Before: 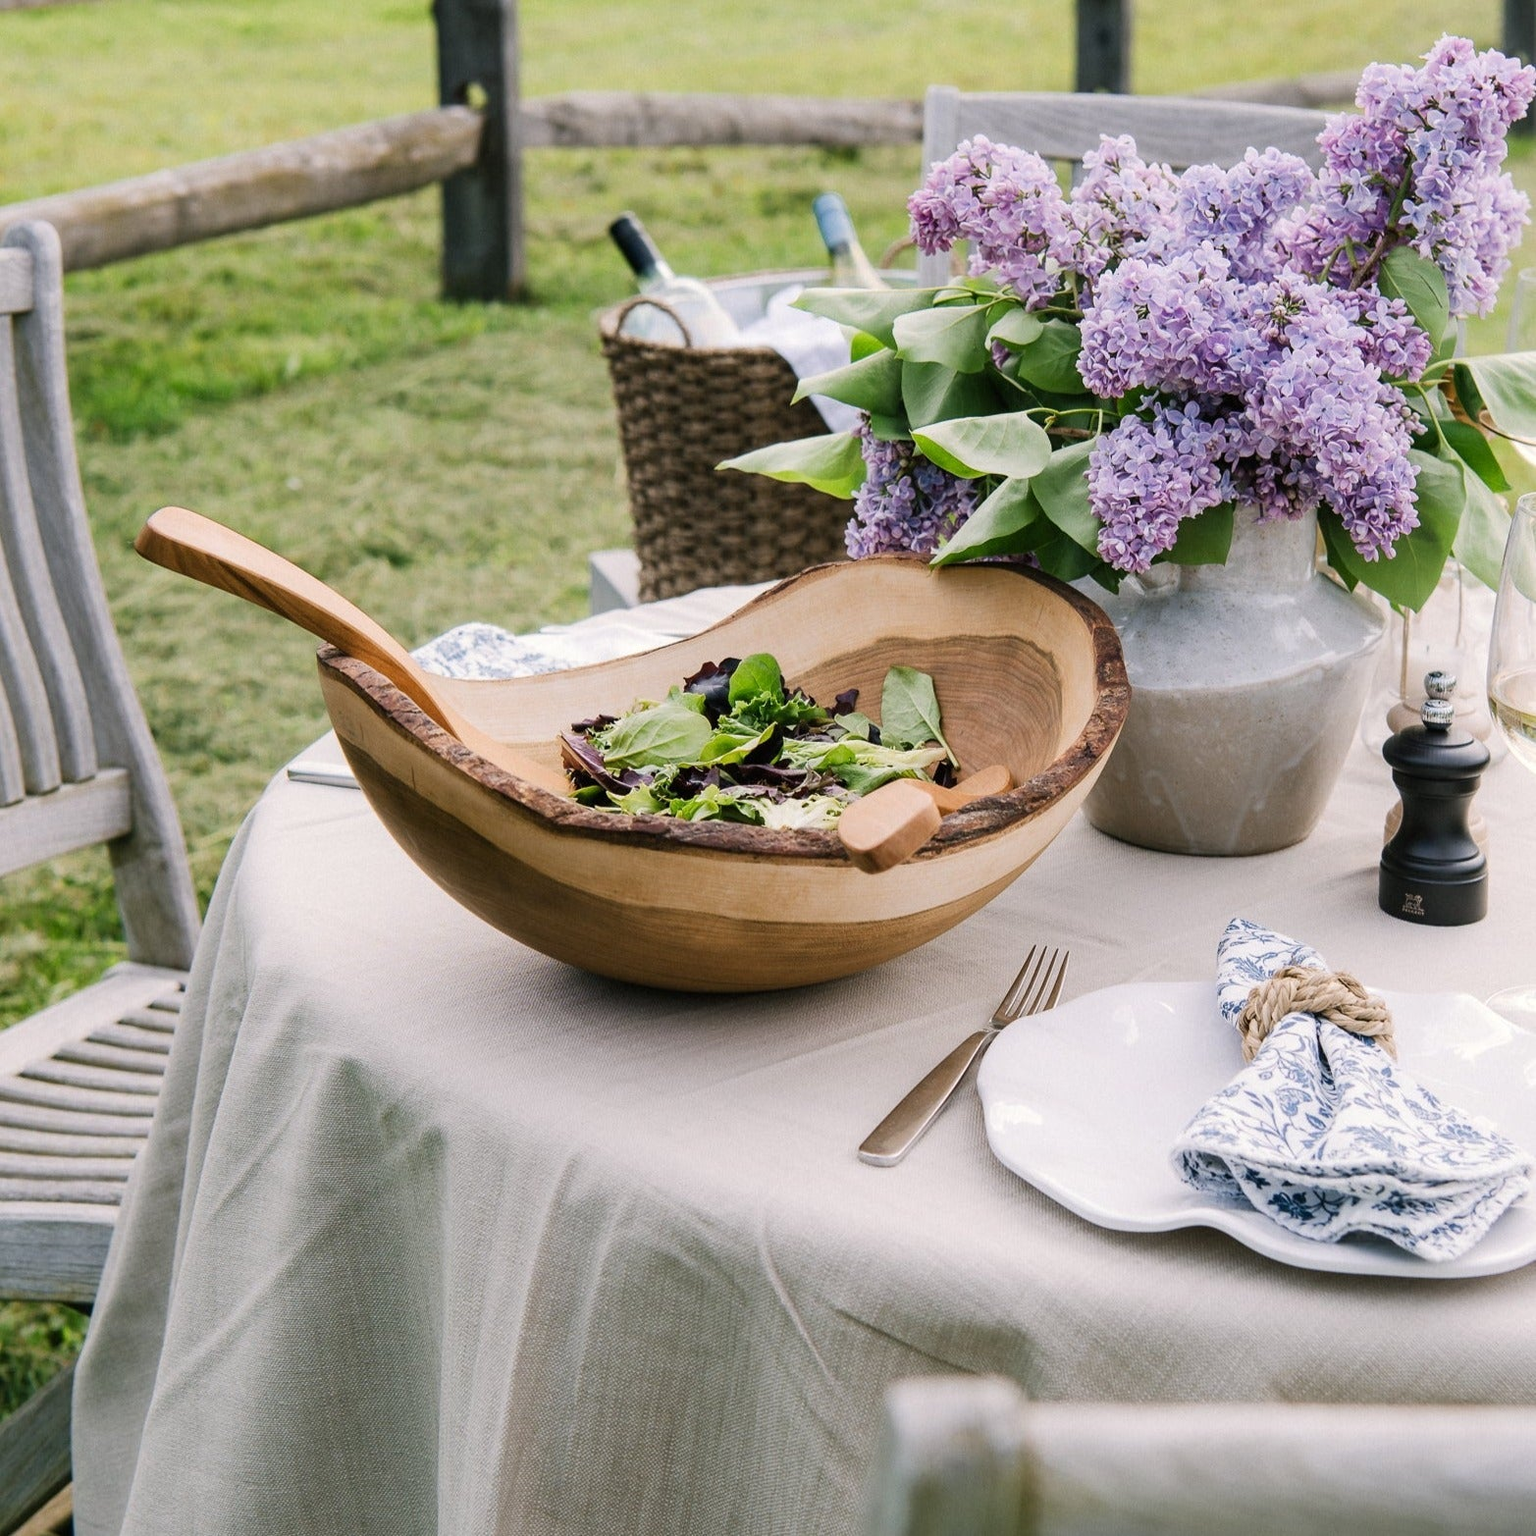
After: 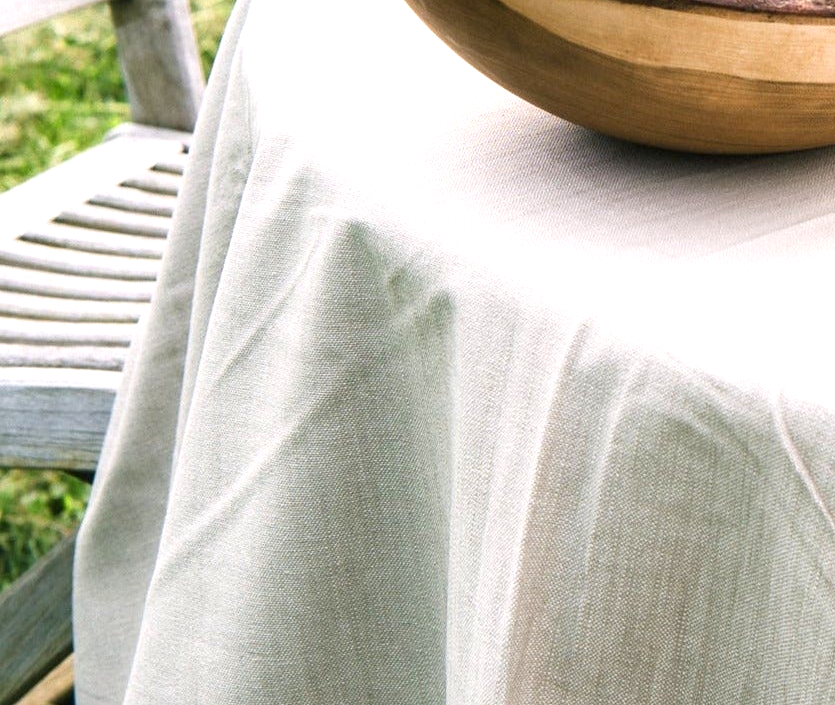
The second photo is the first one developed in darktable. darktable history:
crop and rotate: top 54.778%, right 46.61%, bottom 0.159%
exposure: exposure 0.935 EV, compensate highlight preservation false
